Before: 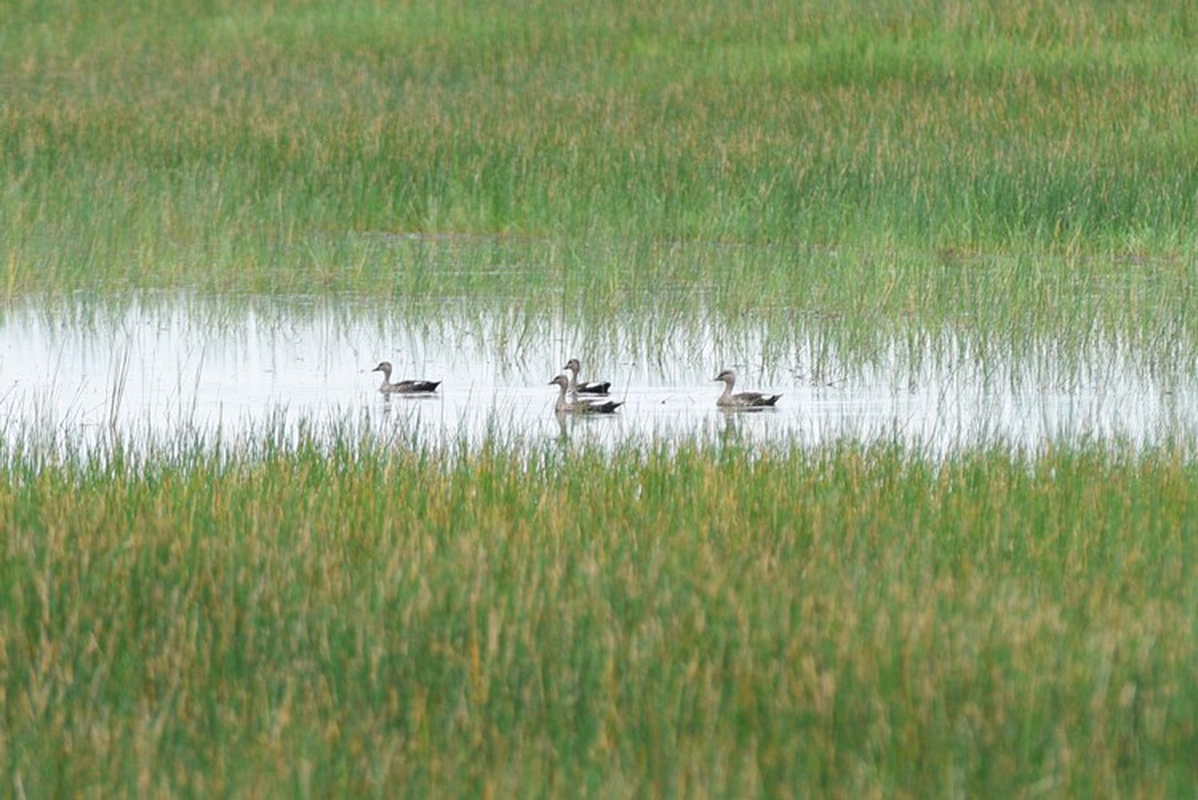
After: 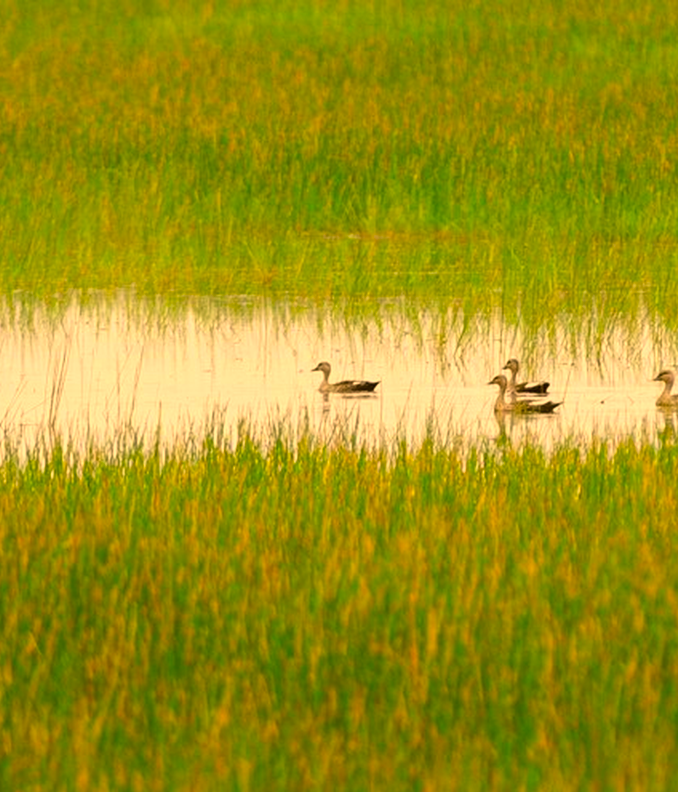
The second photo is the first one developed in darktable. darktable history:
crop: left 5.116%, right 38.252%
color correction: highlights a* 11.13, highlights b* 29.98, shadows a* 2.64, shadows b* 17.93, saturation 1.73
